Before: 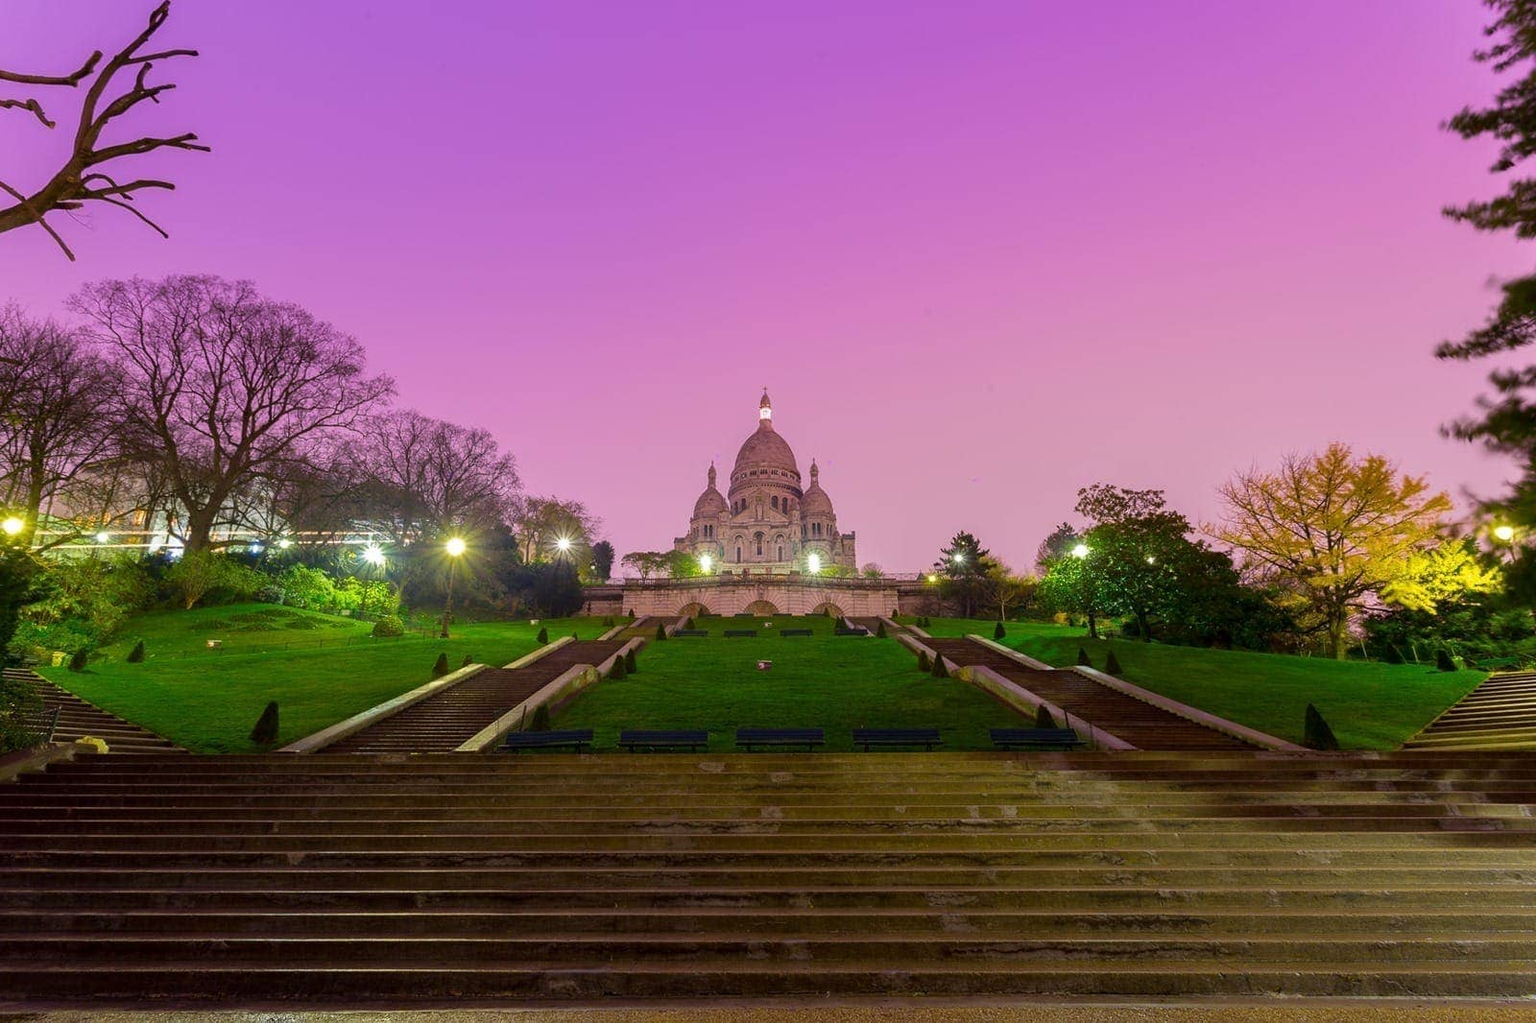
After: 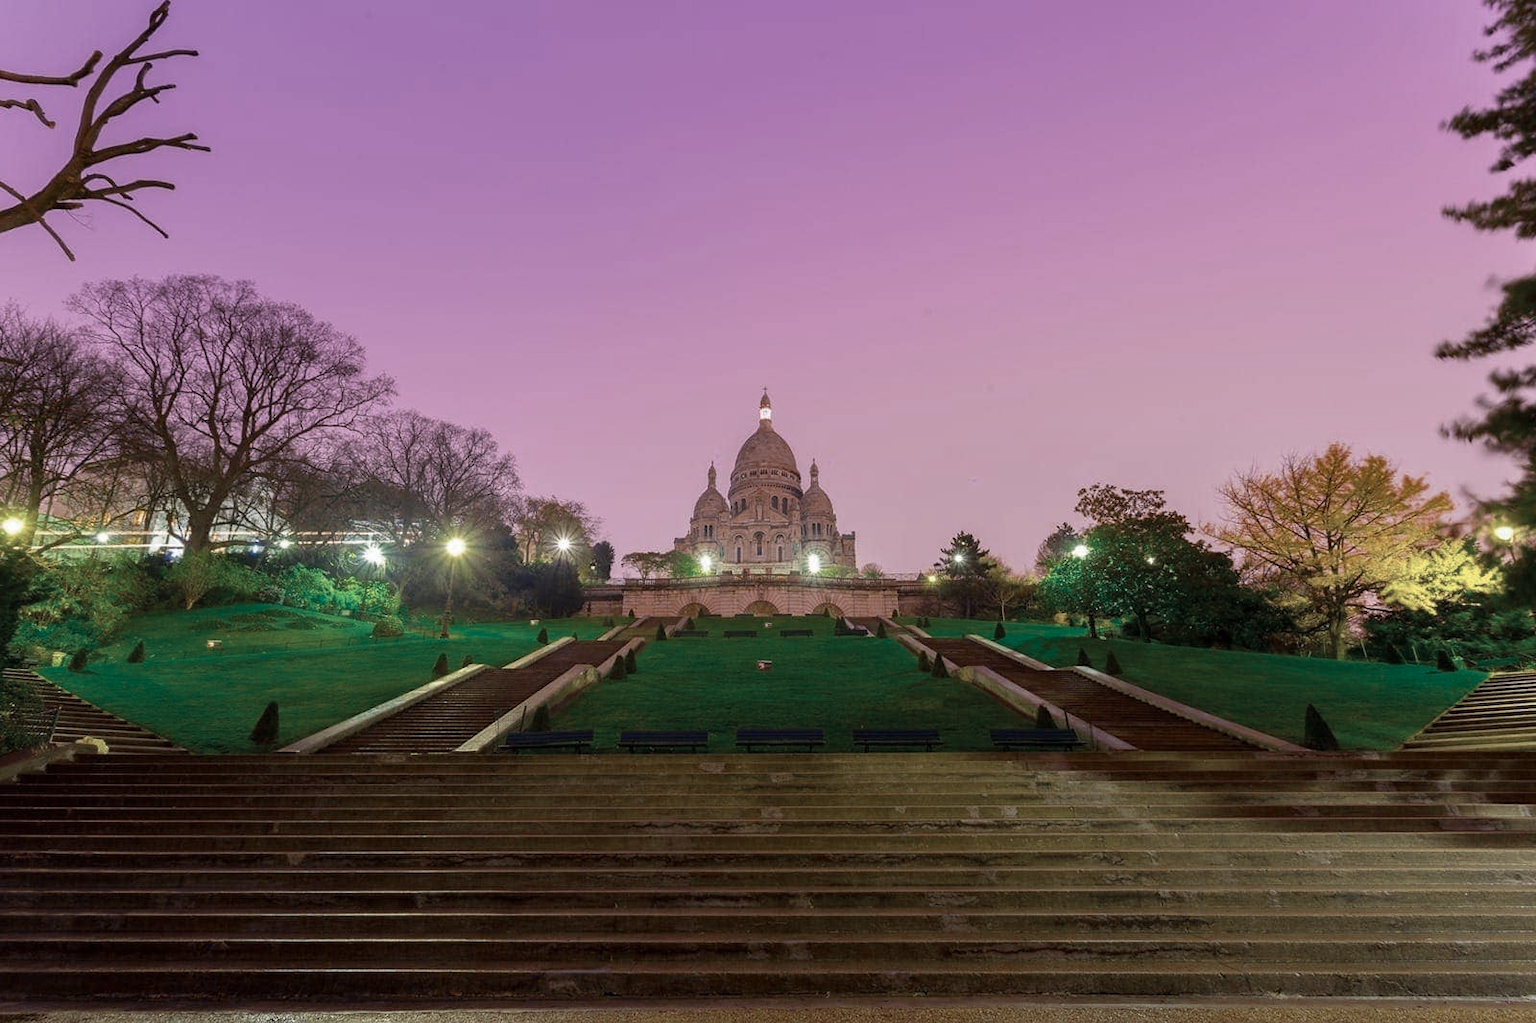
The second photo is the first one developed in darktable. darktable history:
color zones: curves: ch0 [(0, 0.5) (0.125, 0.4) (0.25, 0.5) (0.375, 0.4) (0.5, 0.4) (0.625, 0.35) (0.75, 0.35) (0.875, 0.5)]; ch1 [(0, 0.35) (0.125, 0.45) (0.25, 0.35) (0.375, 0.35) (0.5, 0.35) (0.625, 0.35) (0.75, 0.45) (0.875, 0.35)]; ch2 [(0, 0.6) (0.125, 0.5) (0.25, 0.5) (0.375, 0.6) (0.5, 0.6) (0.625, 0.5) (0.75, 0.5) (0.875, 0.5)], mix 39.84%
